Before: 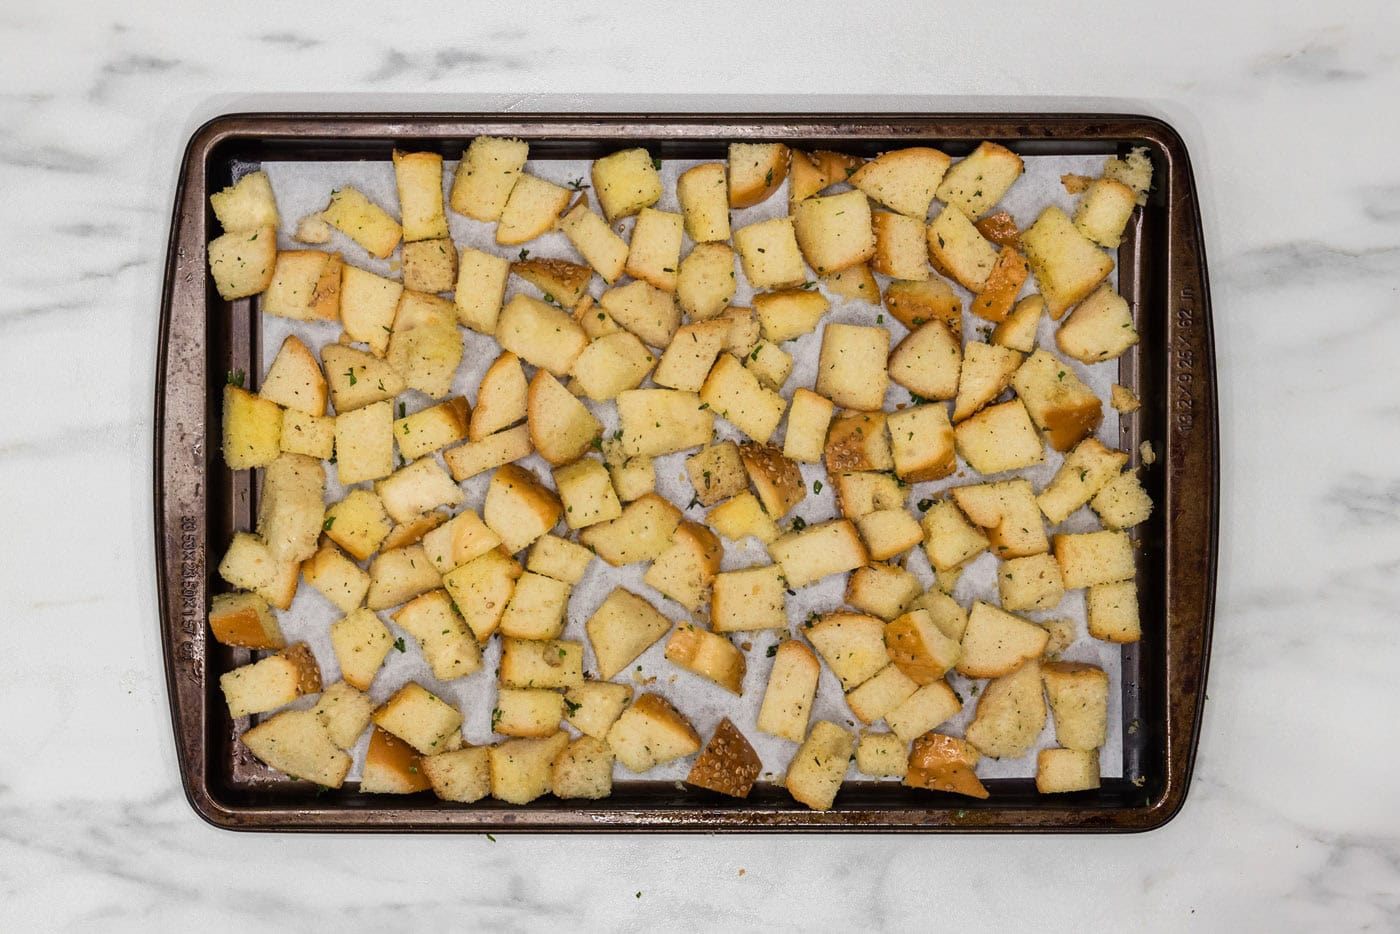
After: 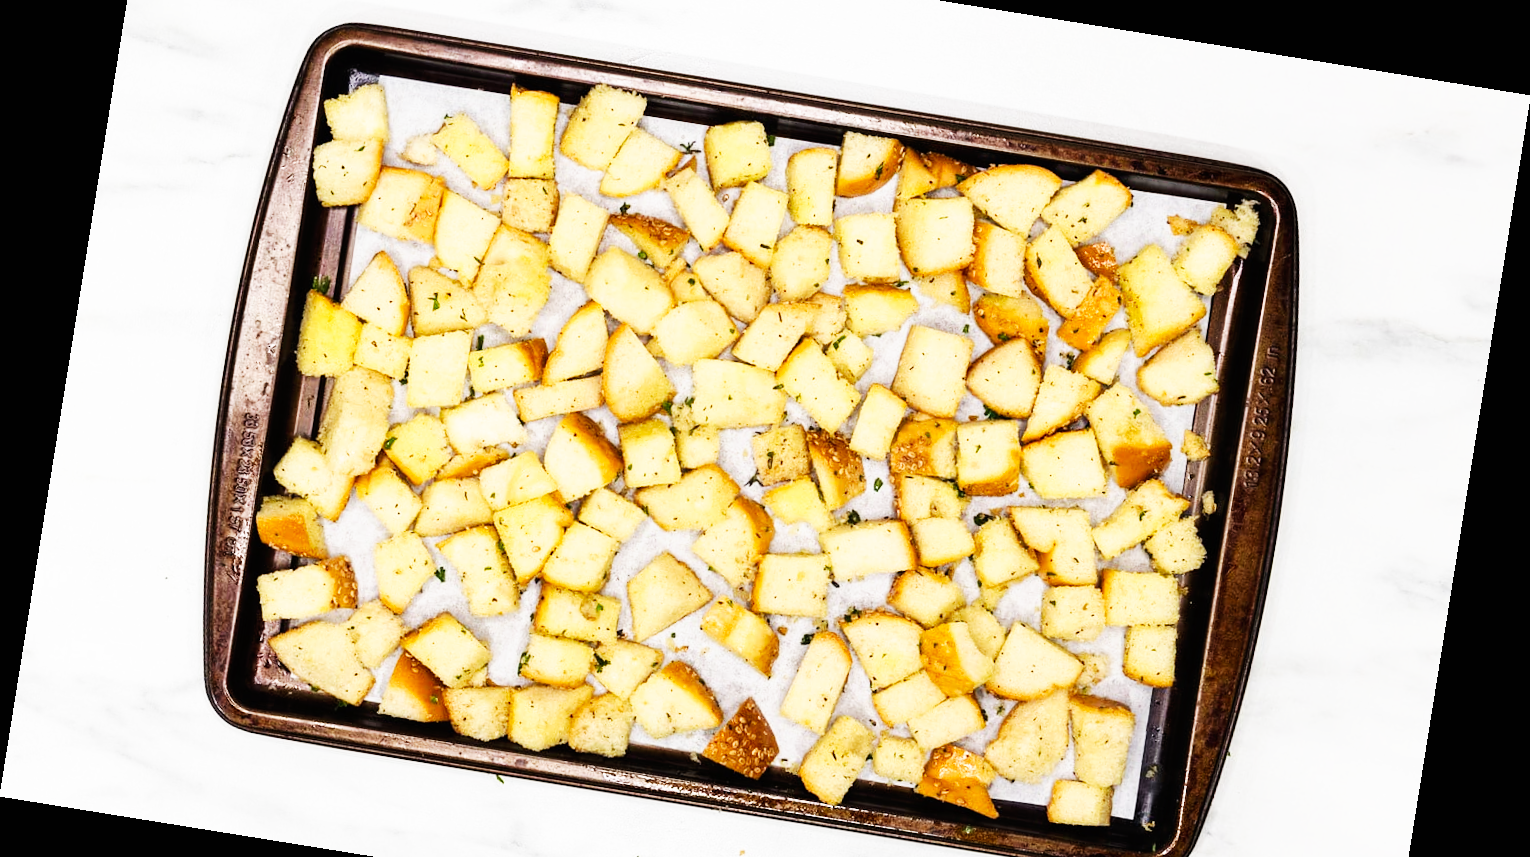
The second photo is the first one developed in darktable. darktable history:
base curve: curves: ch0 [(0, 0) (0.007, 0.004) (0.027, 0.03) (0.046, 0.07) (0.207, 0.54) (0.442, 0.872) (0.673, 0.972) (1, 1)], preserve colors none
rotate and perspective: rotation 9.12°, automatic cropping off
crop: top 11.038%, bottom 13.962%
